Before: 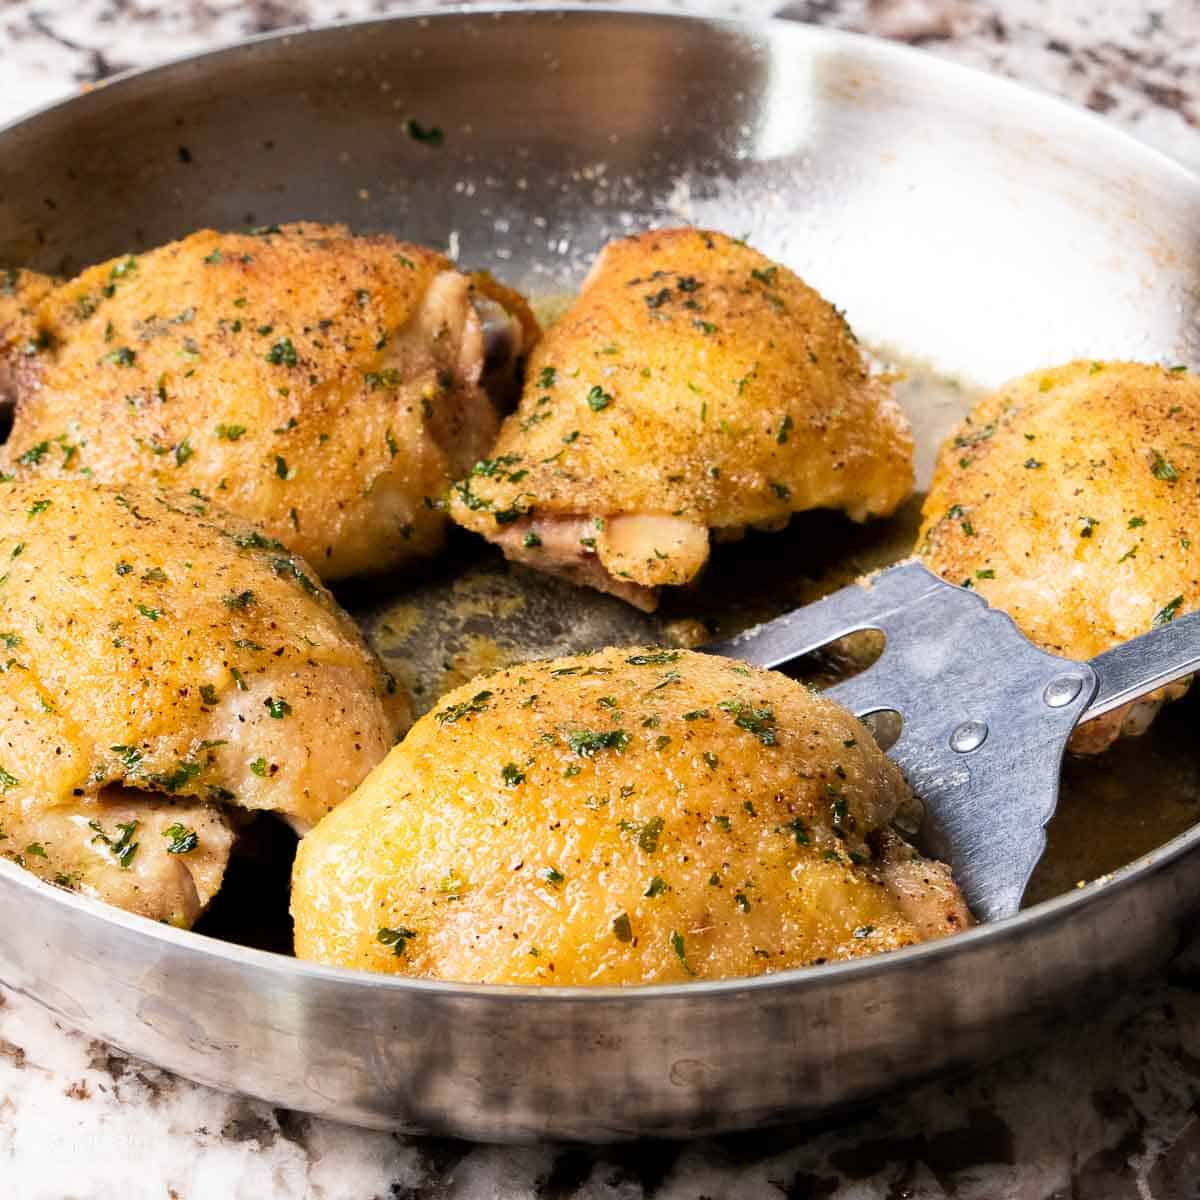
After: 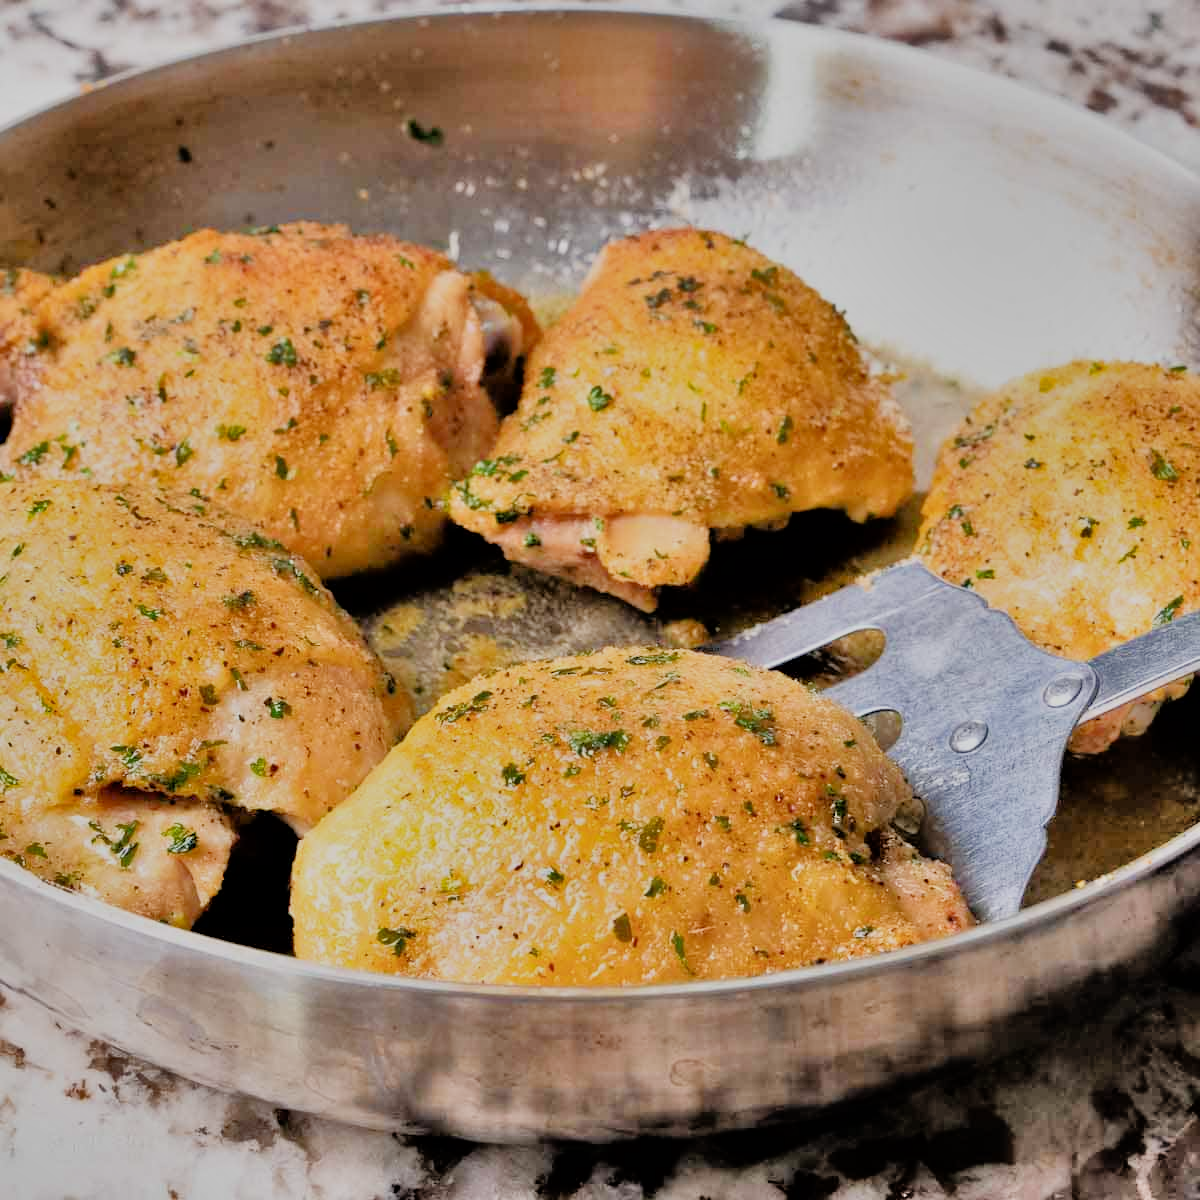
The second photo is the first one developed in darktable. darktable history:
filmic rgb: black relative exposure -16 EV, white relative exposure 6.12 EV, hardness 5.22
tone equalizer: -7 EV 0.15 EV, -6 EV 0.6 EV, -5 EV 1.15 EV, -4 EV 1.33 EV, -3 EV 1.15 EV, -2 EV 0.6 EV, -1 EV 0.15 EV, mask exposure compensation -0.5 EV
shadows and highlights: shadows 60, highlights -60.23, soften with gaussian
